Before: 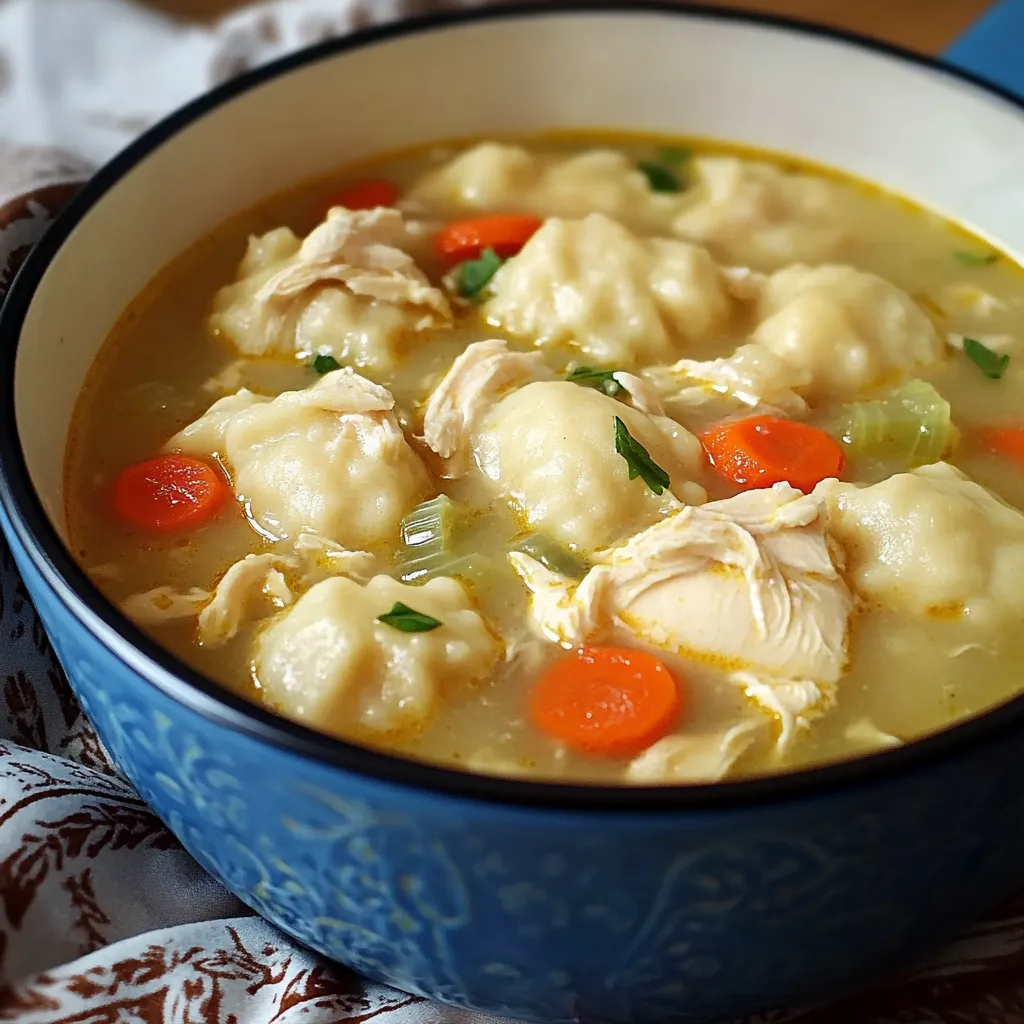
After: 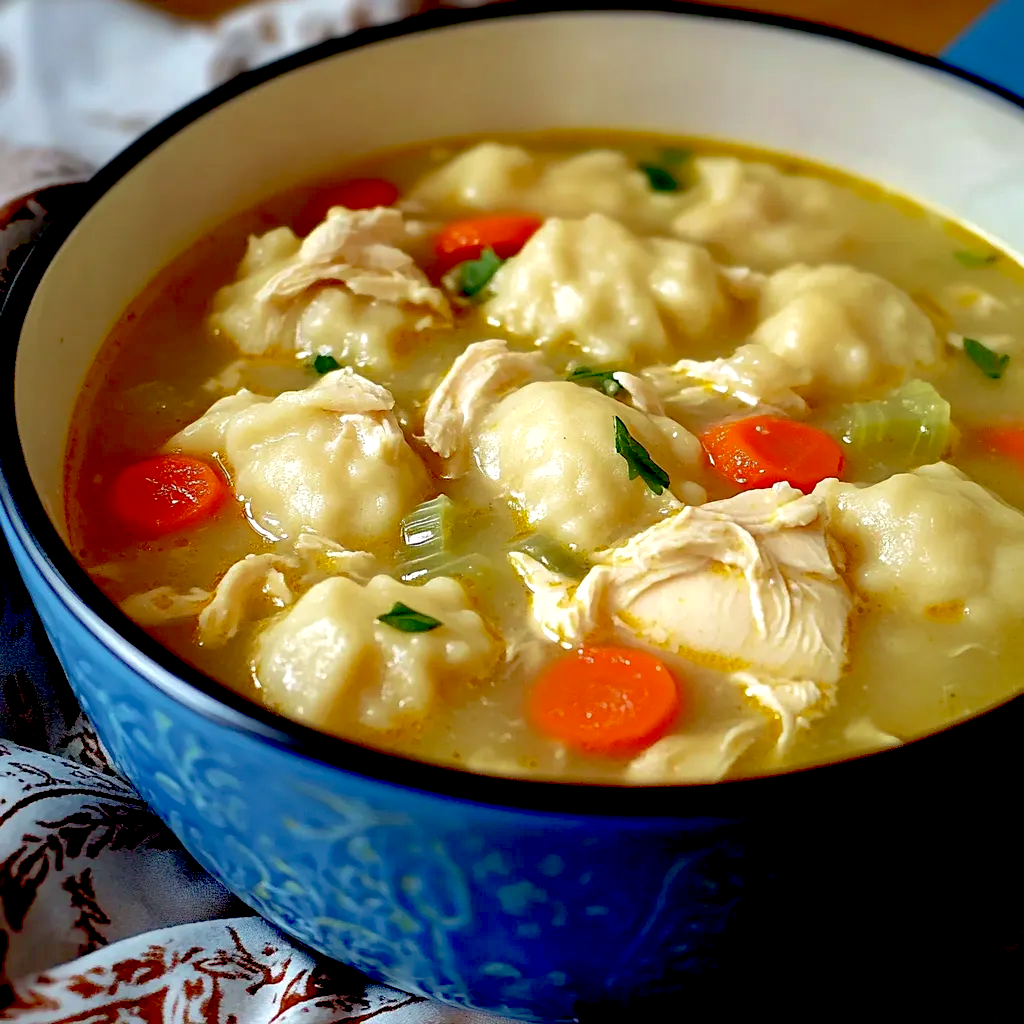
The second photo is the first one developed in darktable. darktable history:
exposure: black level correction 0.025, exposure 0.182 EV, compensate highlight preservation false
shadows and highlights: on, module defaults
velvia: on, module defaults
